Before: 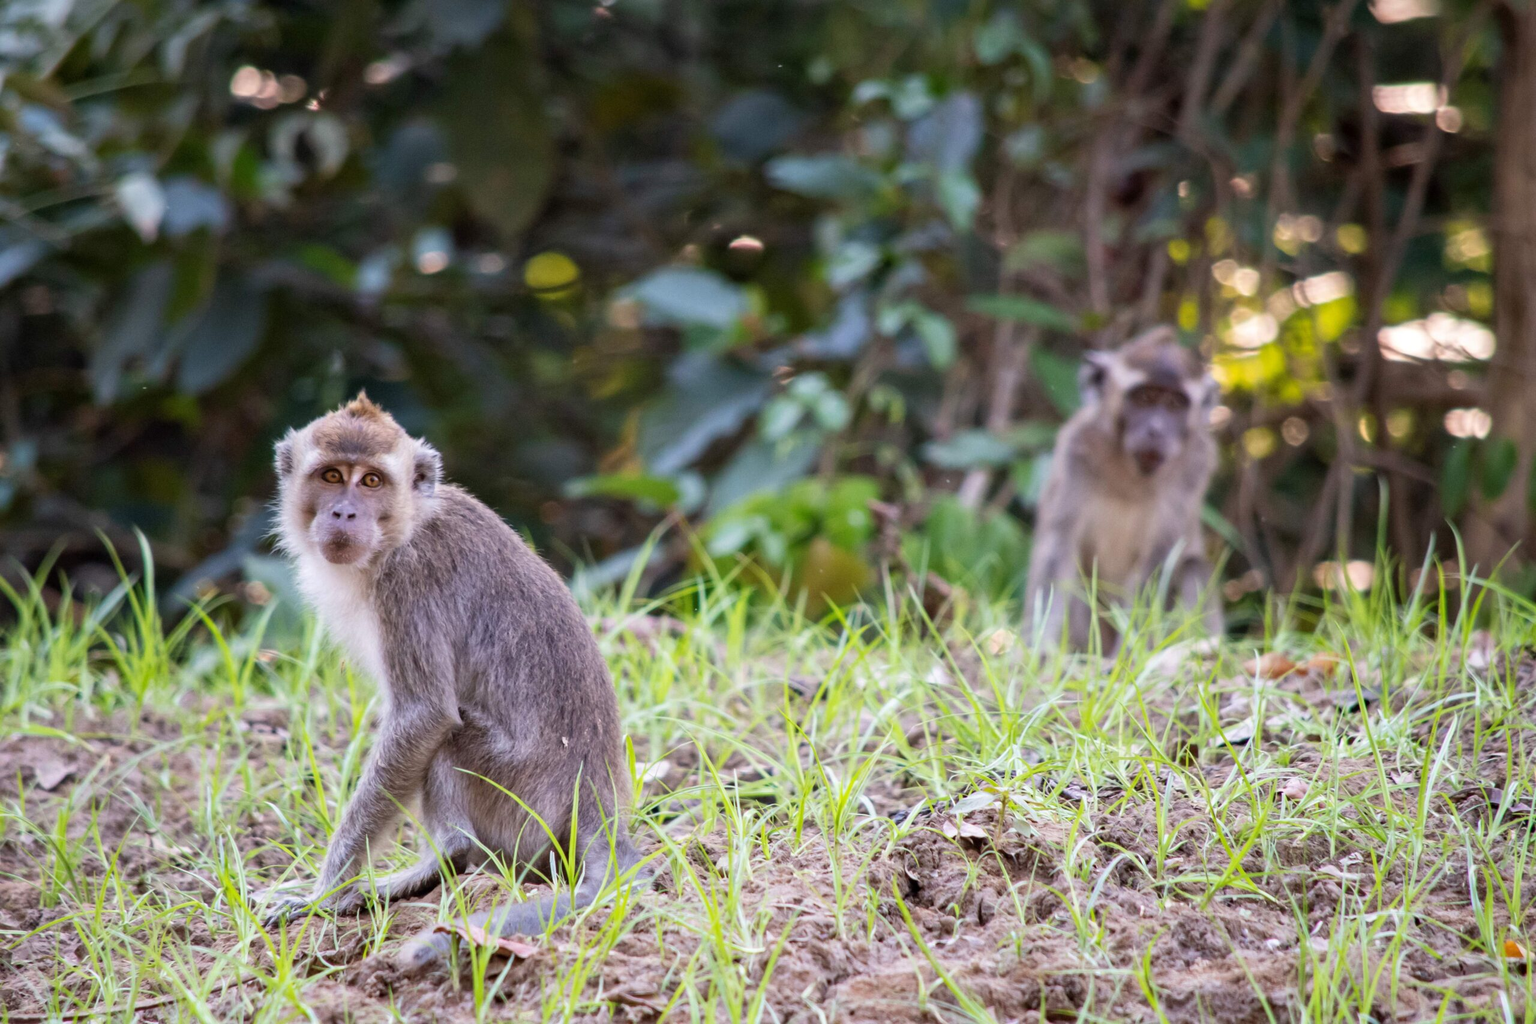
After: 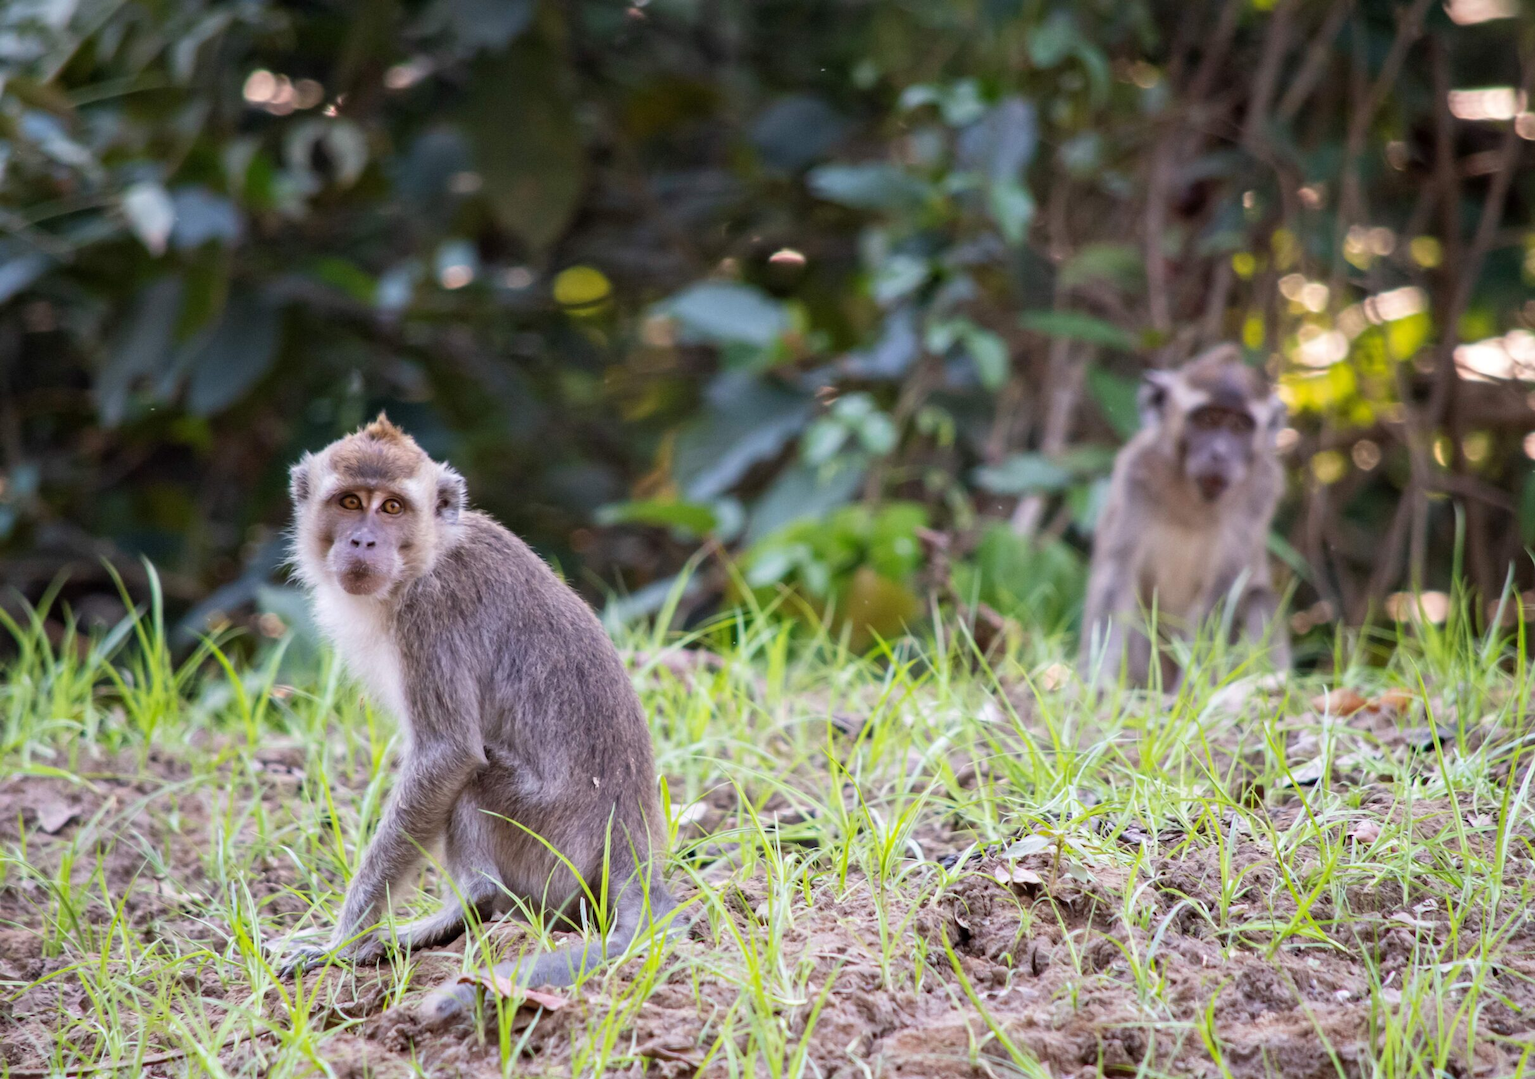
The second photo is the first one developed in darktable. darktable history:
exposure: compensate highlight preservation false
crop and rotate: right 5.167%
